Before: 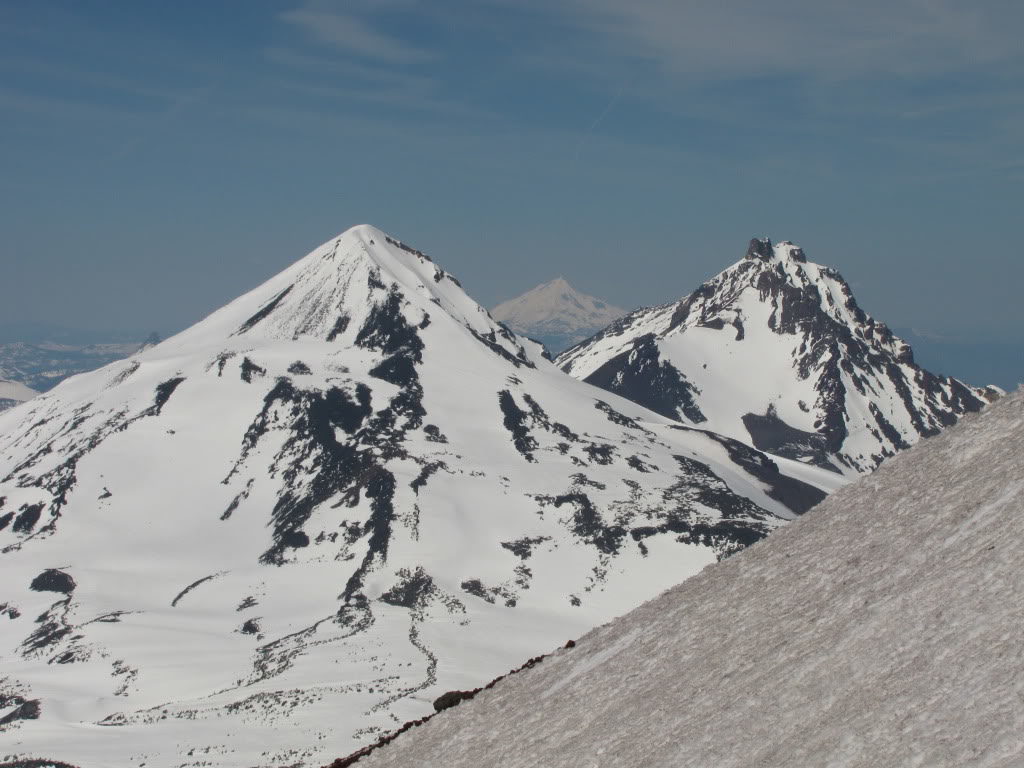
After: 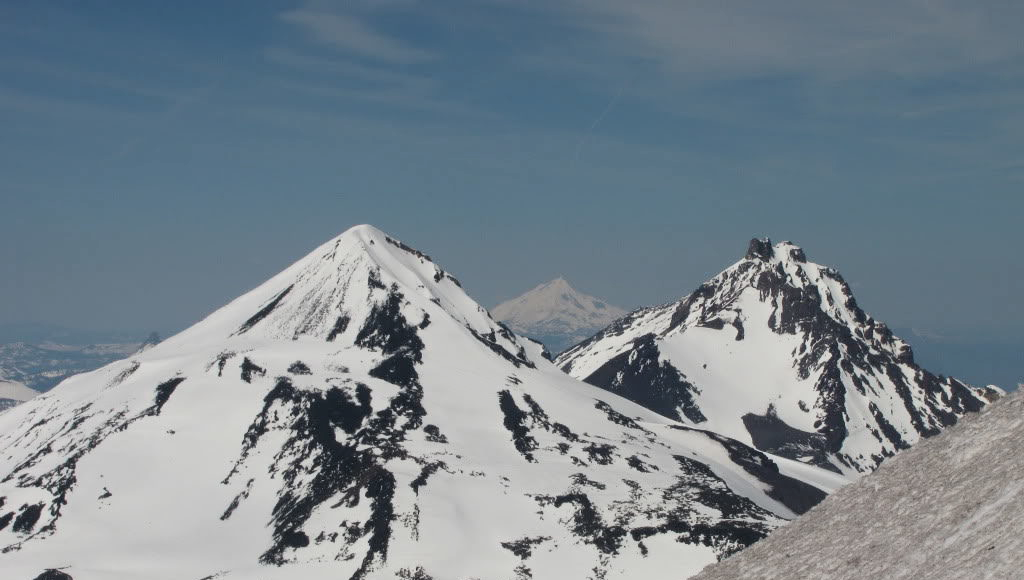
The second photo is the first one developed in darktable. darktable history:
filmic rgb: middle gray luminance 22%, black relative exposure -14.03 EV, white relative exposure 2.97 EV, target black luminance 0%, hardness 8.81, latitude 60.41%, contrast 1.21, highlights saturation mix 5.85%, shadows ↔ highlights balance 42.44%, color science v6 (2022)
crop: bottom 24.41%
